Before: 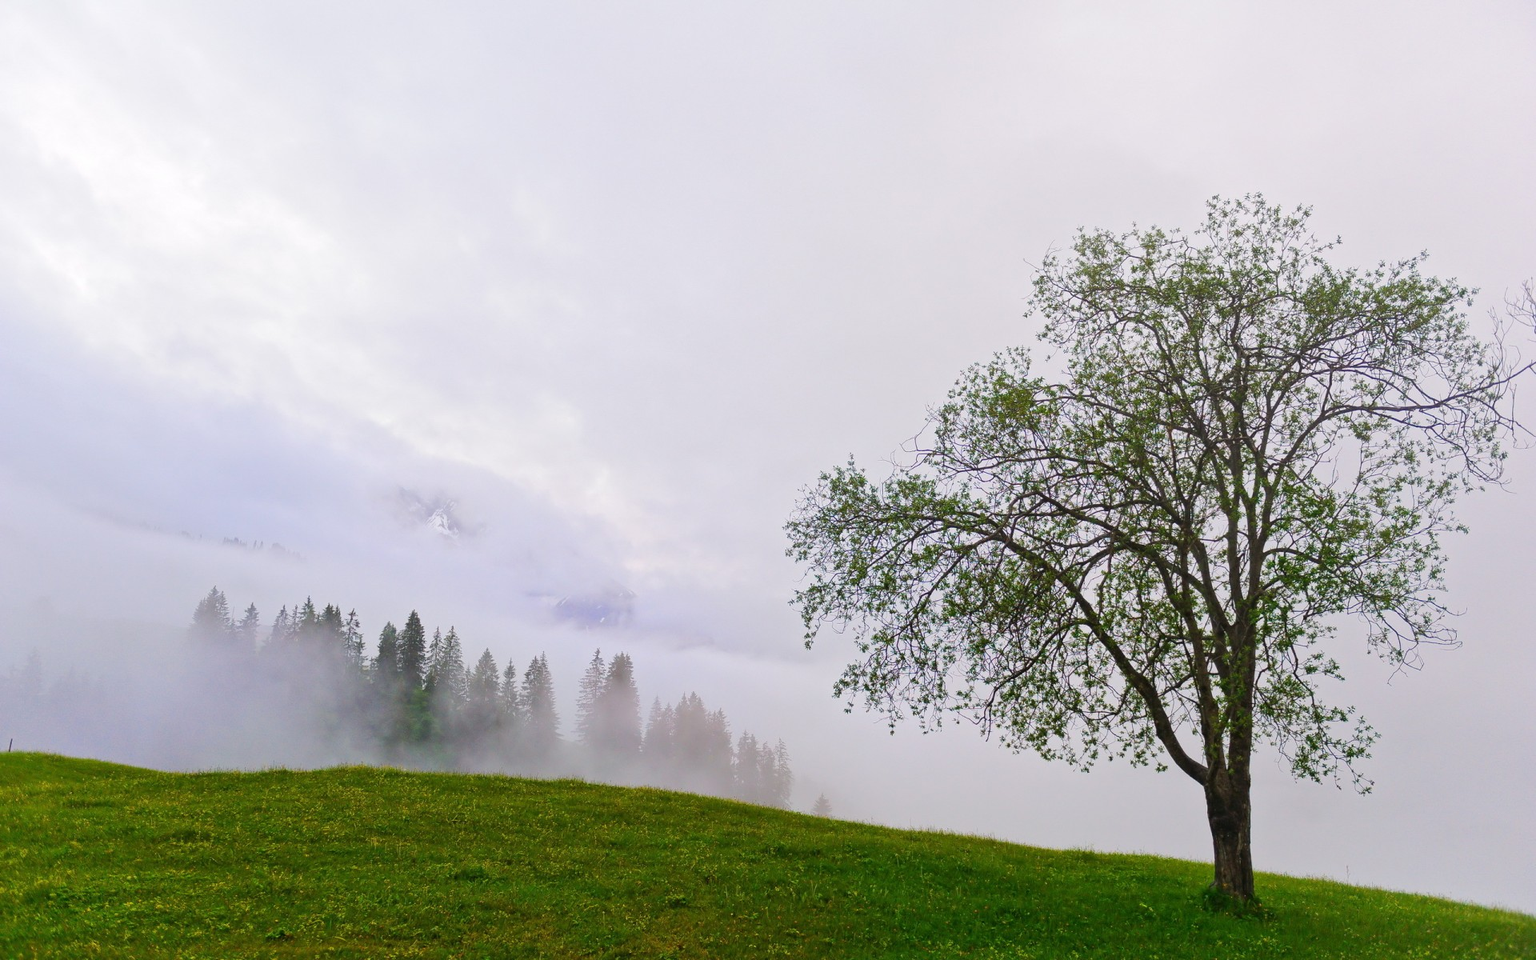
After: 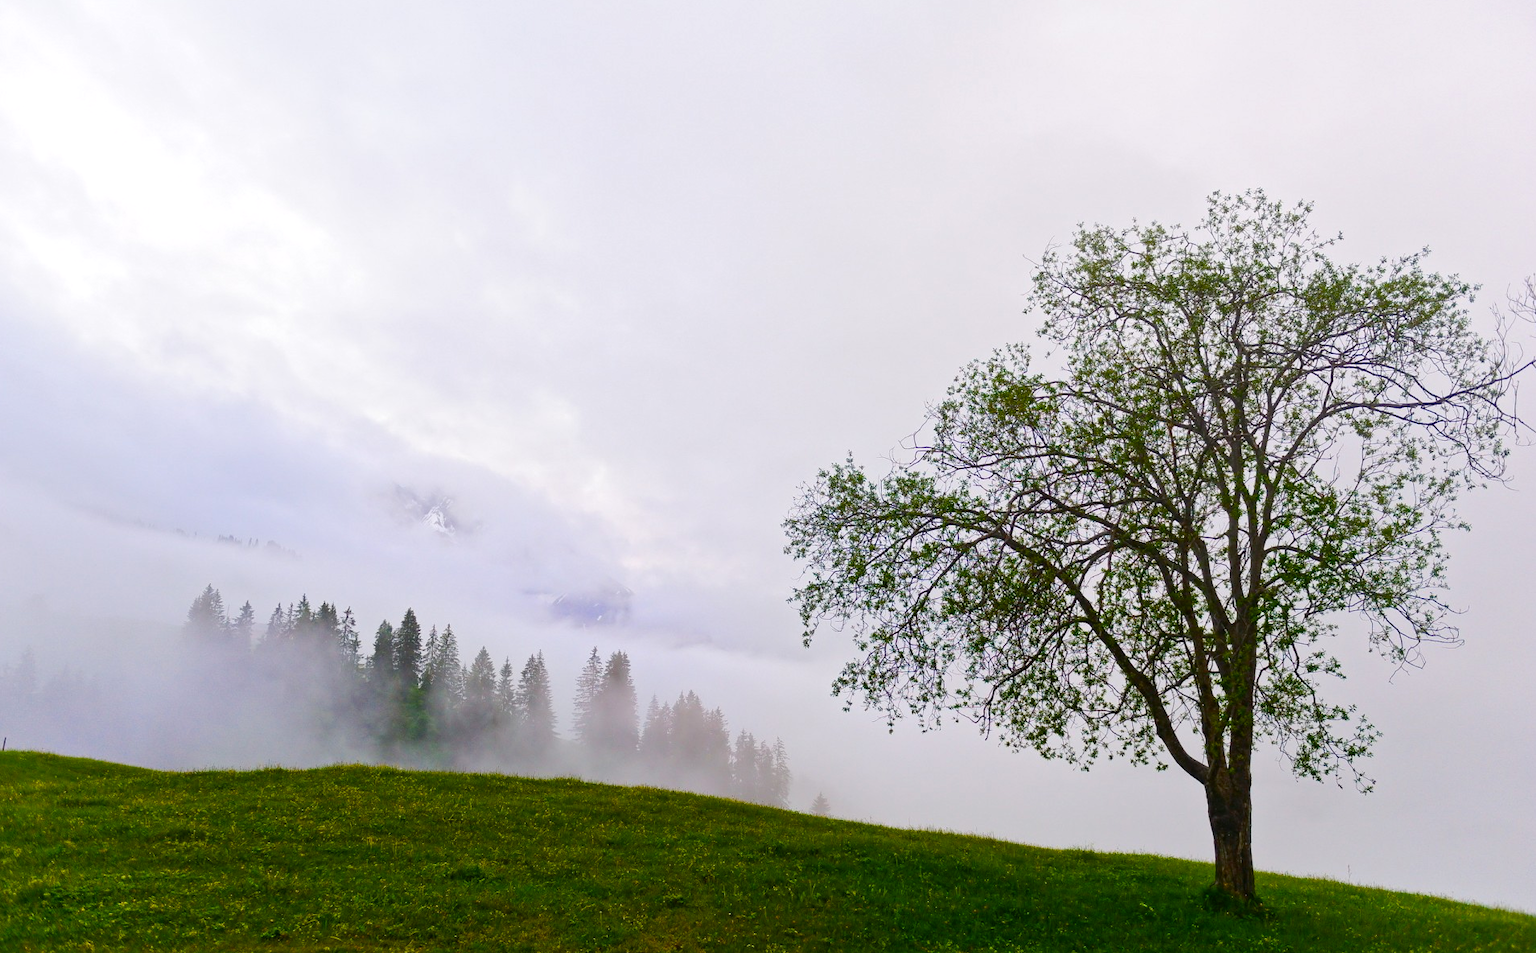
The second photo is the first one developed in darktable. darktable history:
color balance rgb: perceptual saturation grading › global saturation 20%, perceptual saturation grading › highlights -24.958%, perceptual saturation grading › shadows 26.089%, perceptual brilliance grading › highlights 5.091%, perceptual brilliance grading › shadows -9.244%, saturation formula JzAzBz (2021)
crop: left 0.437%, top 0.605%, right 0.125%, bottom 0.622%
